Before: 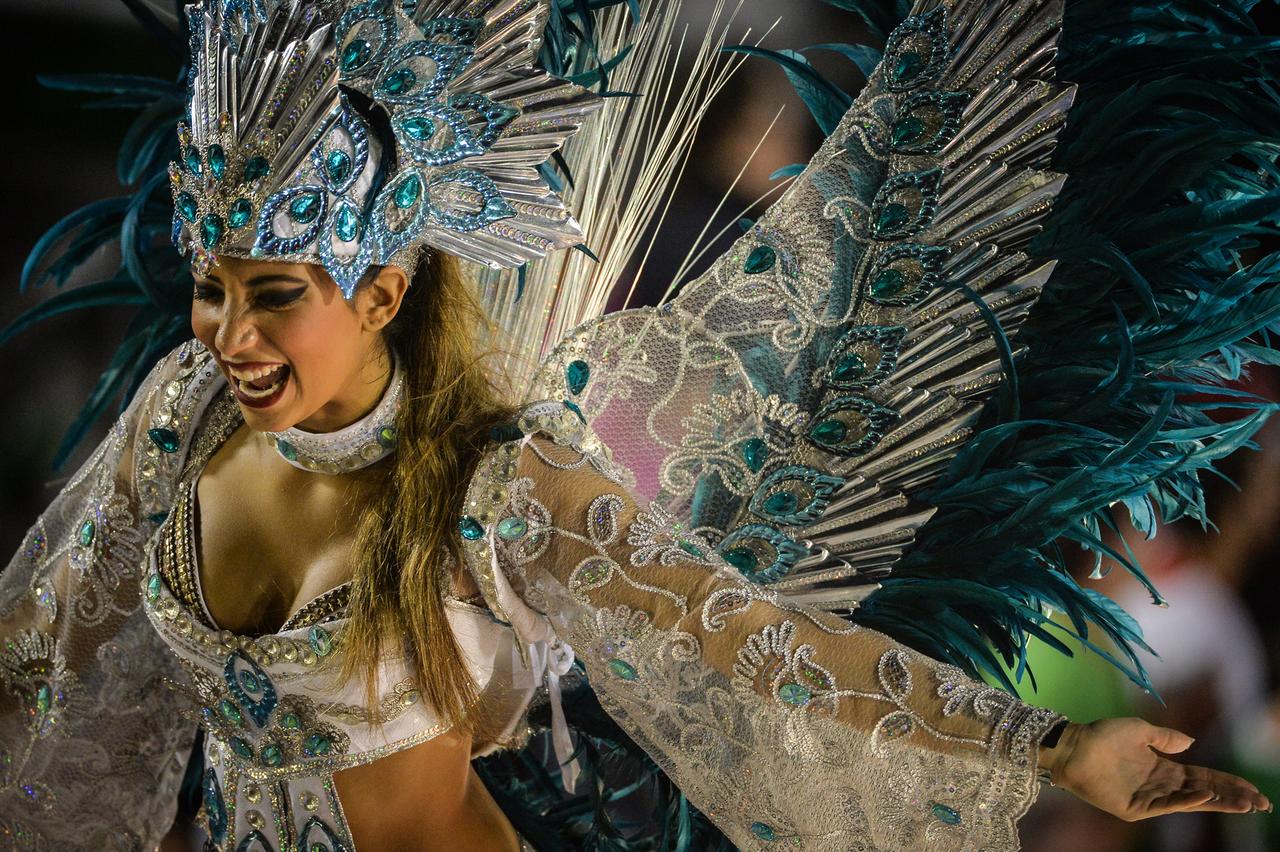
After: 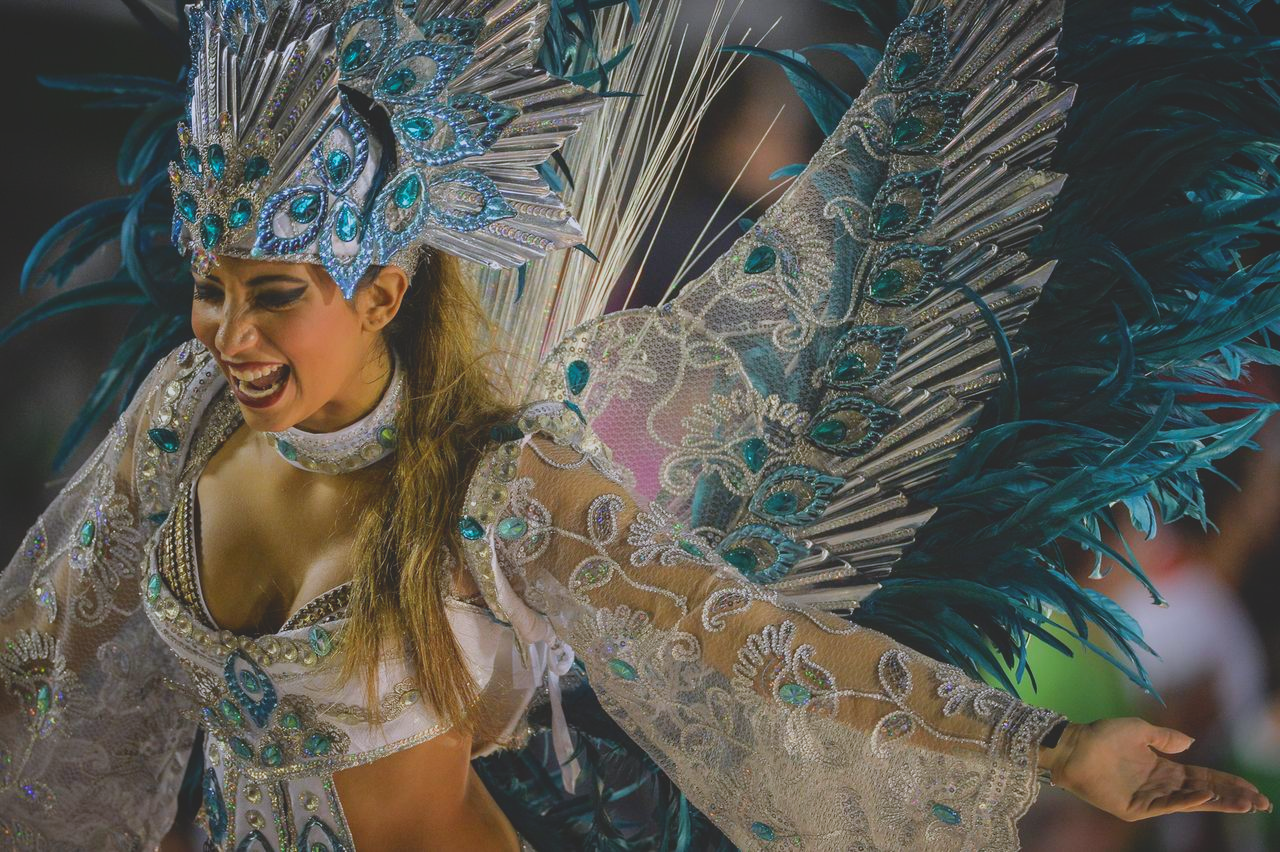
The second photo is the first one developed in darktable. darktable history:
contrast brightness saturation: contrast -0.298
color calibration: illuminant as shot in camera, x 0.358, y 0.373, temperature 4628.91 K
